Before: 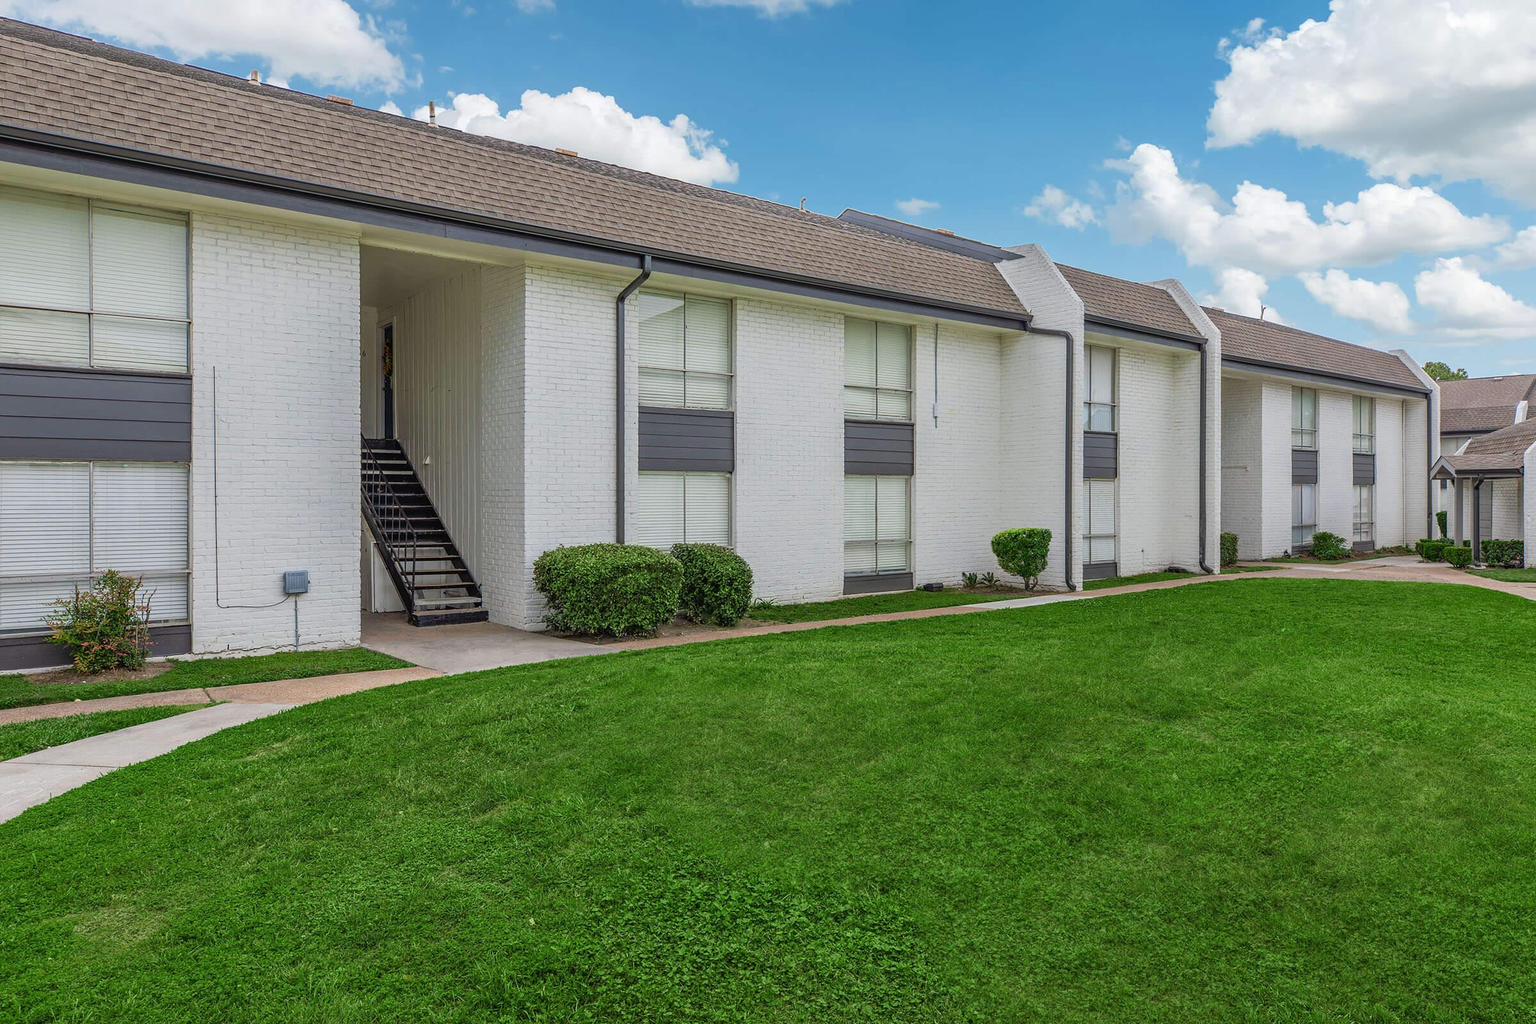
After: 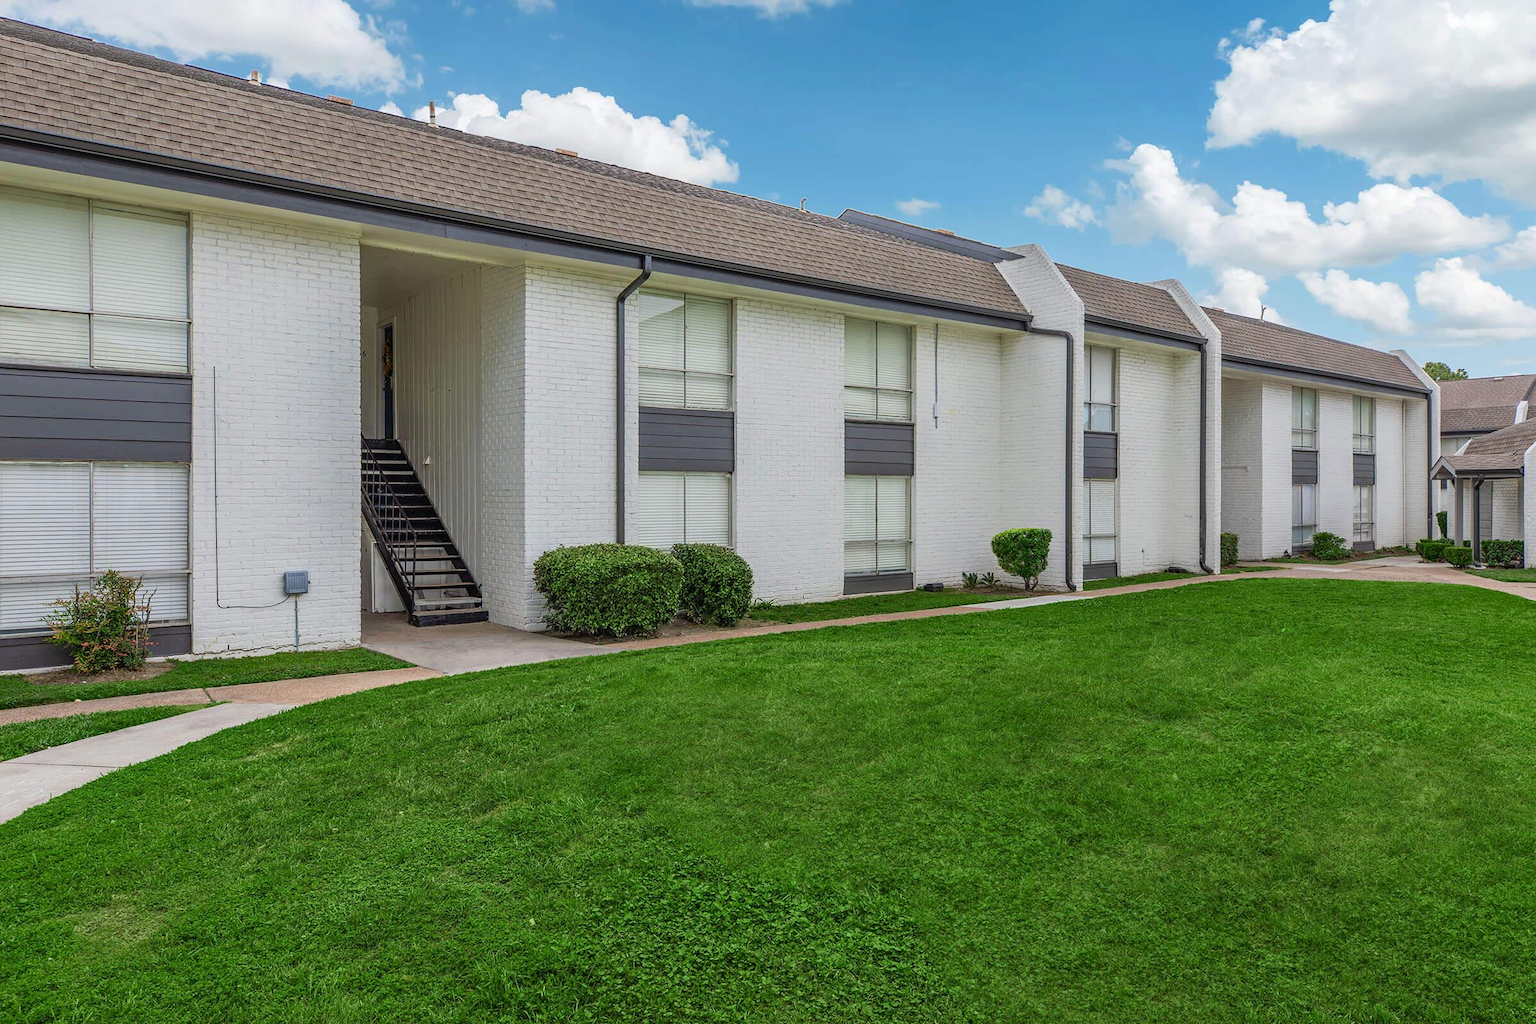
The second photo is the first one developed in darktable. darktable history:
contrast brightness saturation: contrast 0.075, saturation 0.018
